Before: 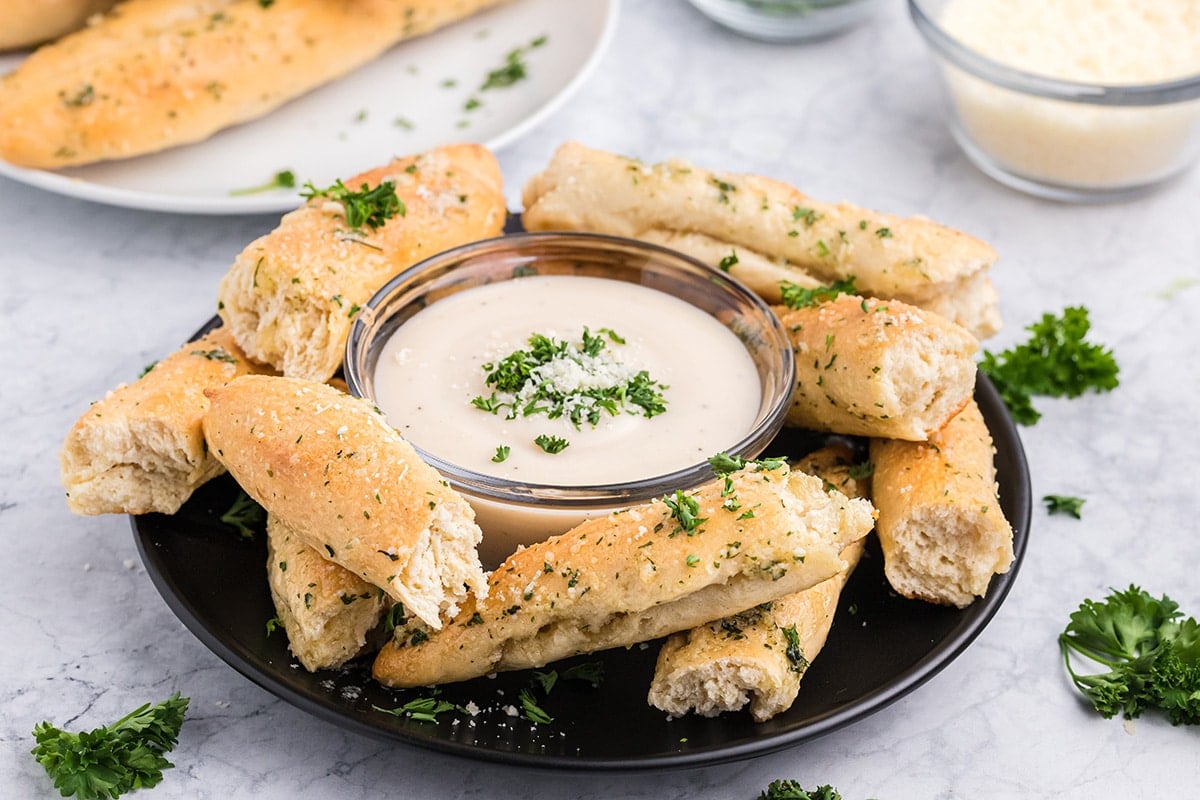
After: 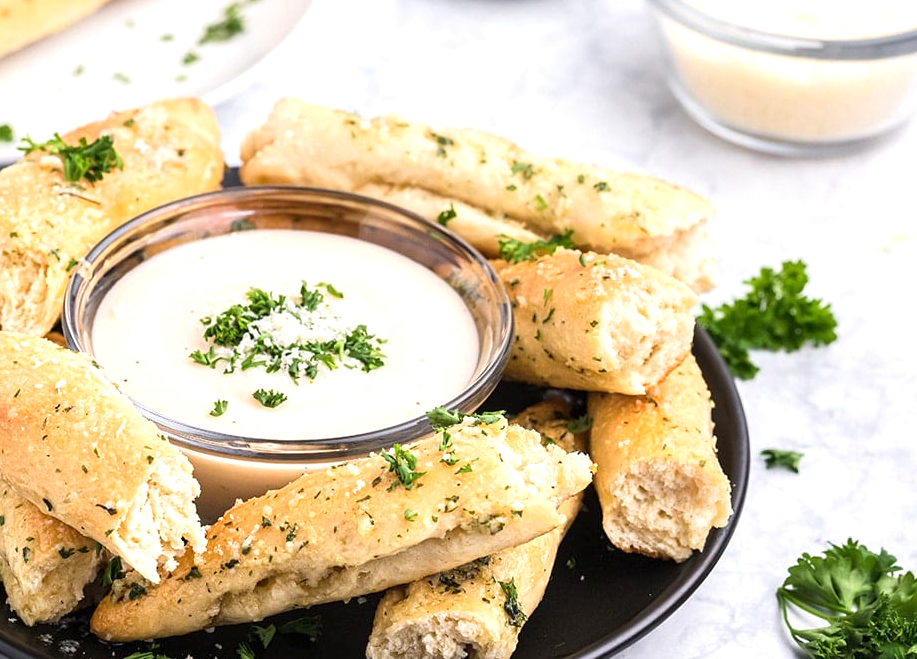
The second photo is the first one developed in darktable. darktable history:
crop: left 23.525%, top 5.864%, bottom 11.69%
exposure: exposure 0.464 EV, compensate highlight preservation false
